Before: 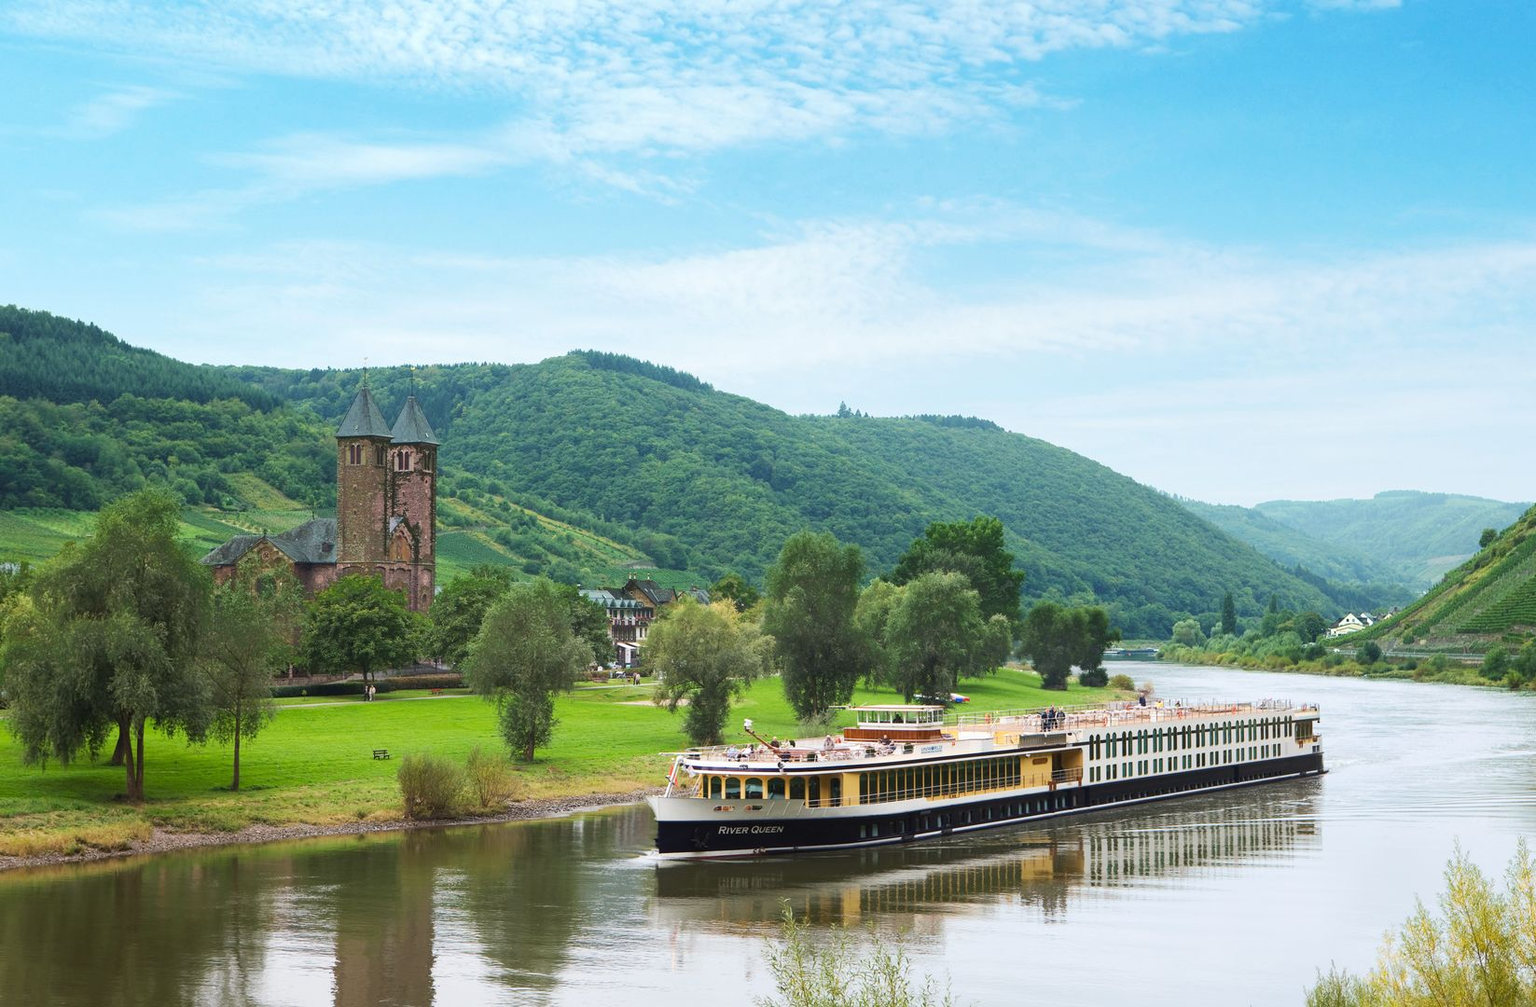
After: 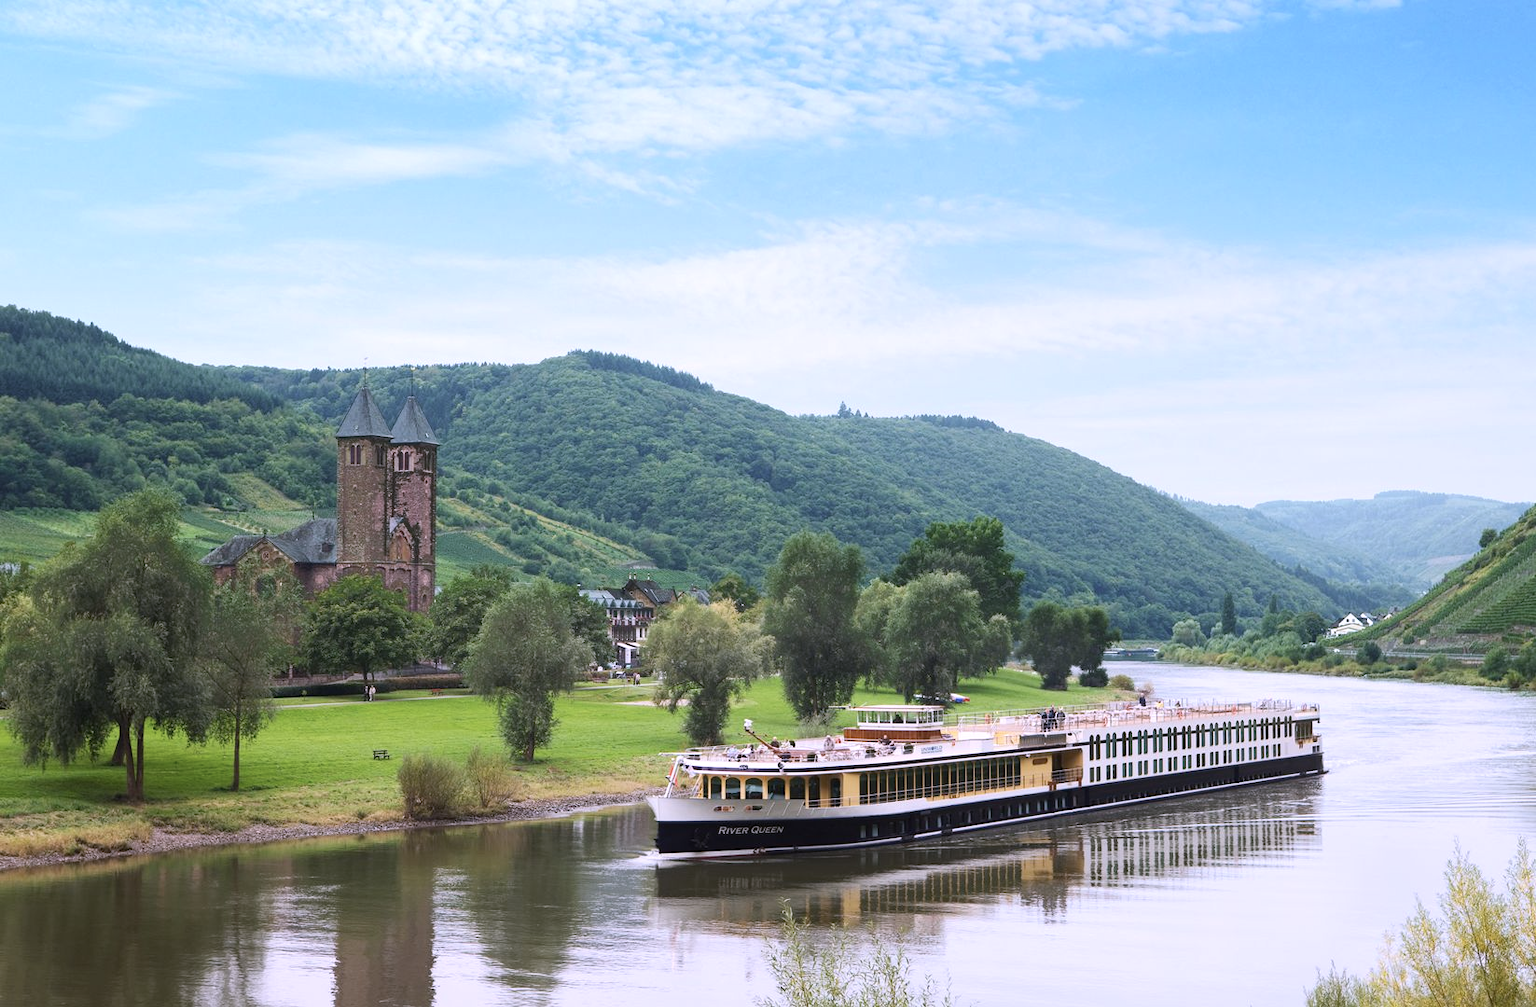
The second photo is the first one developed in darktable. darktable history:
contrast brightness saturation: contrast 0.06, brightness -0.01, saturation -0.23
white balance: red 1.042, blue 1.17
